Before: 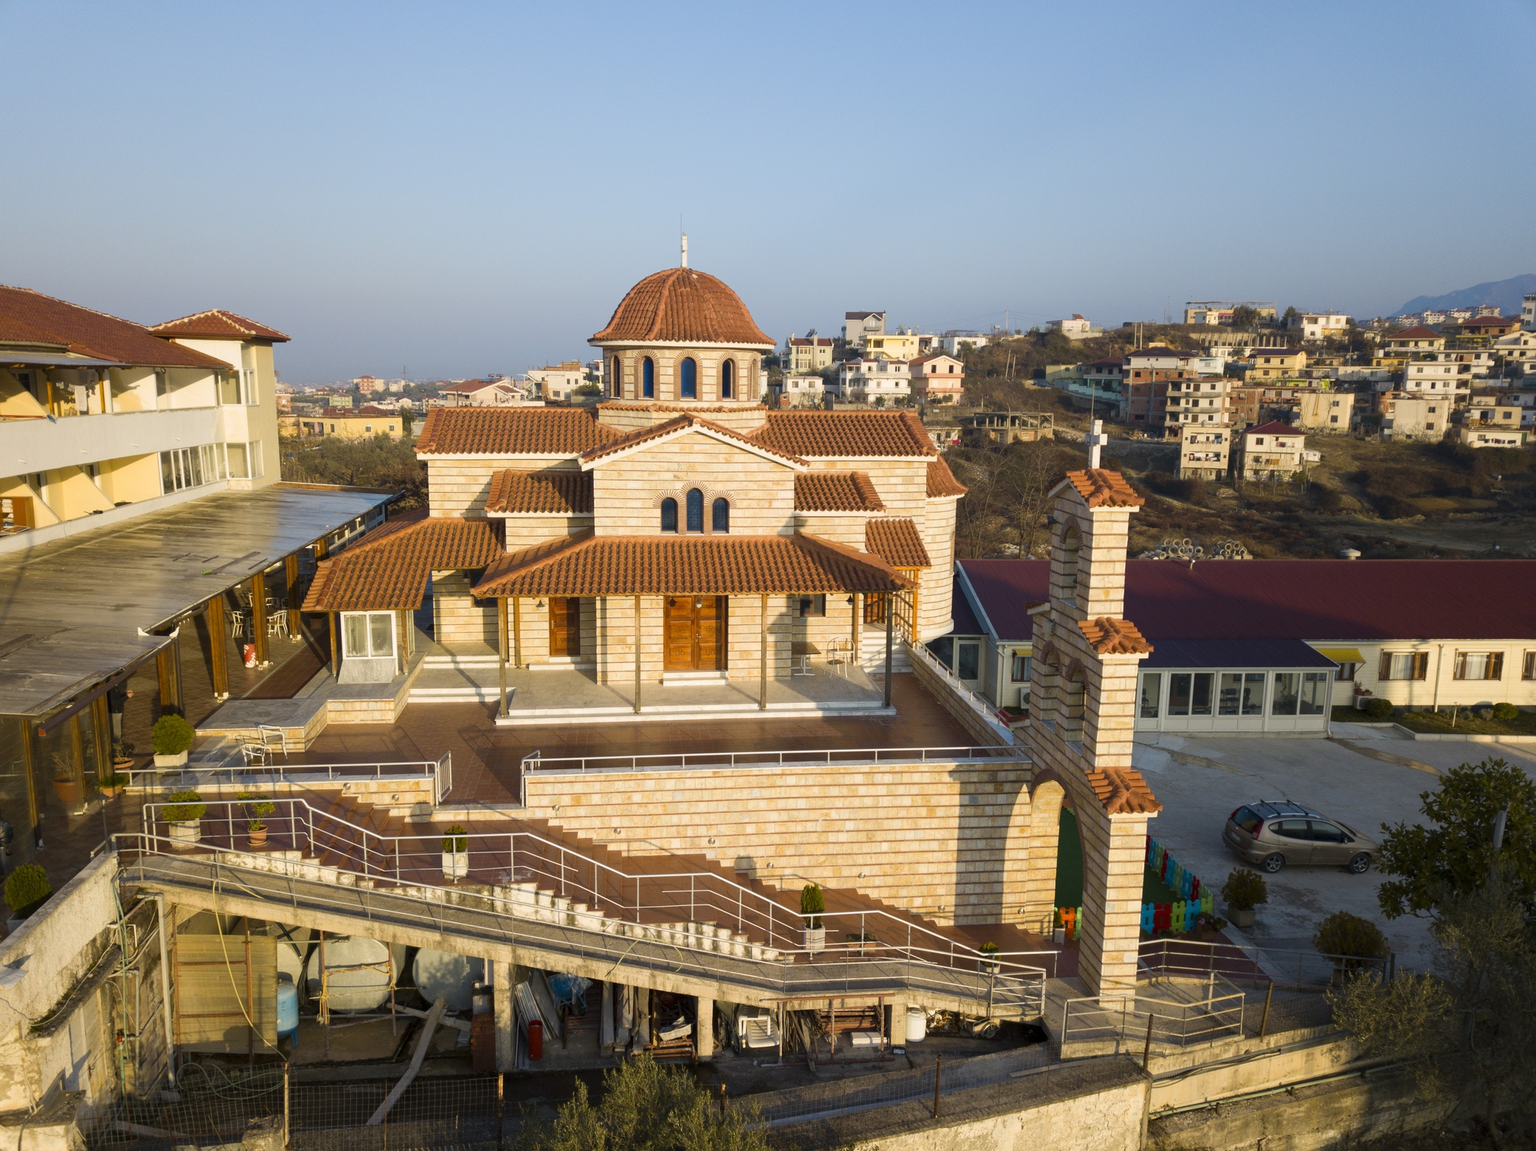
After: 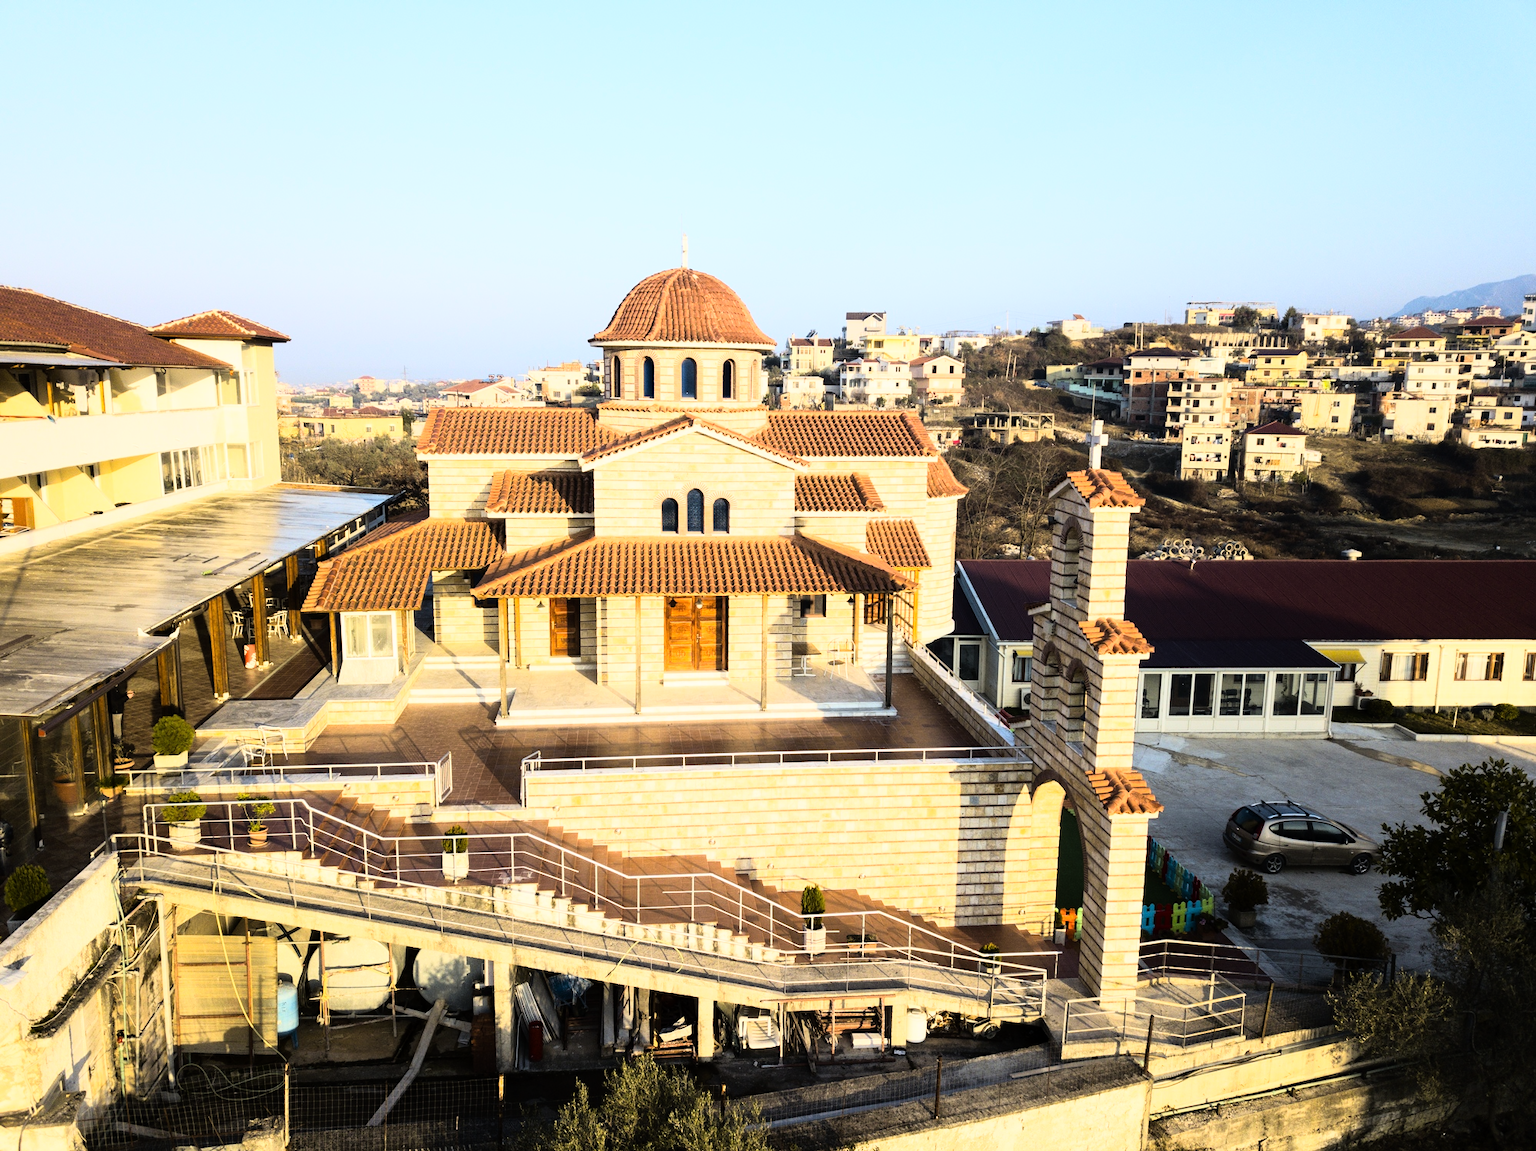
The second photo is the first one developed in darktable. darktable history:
rgb curve: curves: ch0 [(0, 0) (0.21, 0.15) (0.24, 0.21) (0.5, 0.75) (0.75, 0.96) (0.89, 0.99) (1, 1)]; ch1 [(0, 0.02) (0.21, 0.13) (0.25, 0.2) (0.5, 0.67) (0.75, 0.9) (0.89, 0.97) (1, 1)]; ch2 [(0, 0.02) (0.21, 0.13) (0.25, 0.2) (0.5, 0.67) (0.75, 0.9) (0.89, 0.97) (1, 1)], compensate middle gray true
